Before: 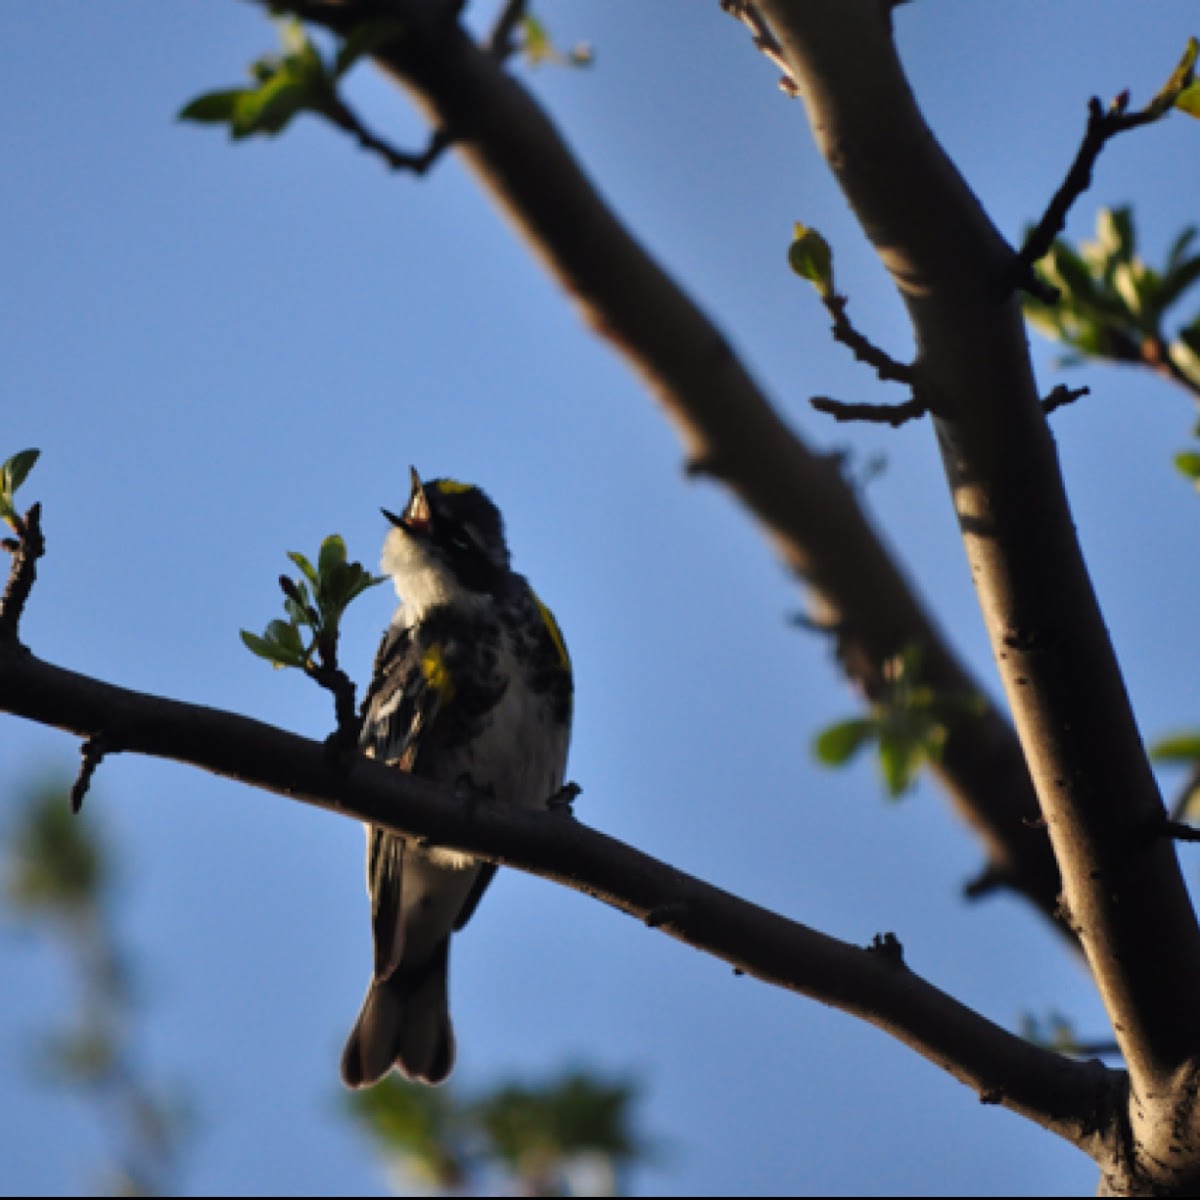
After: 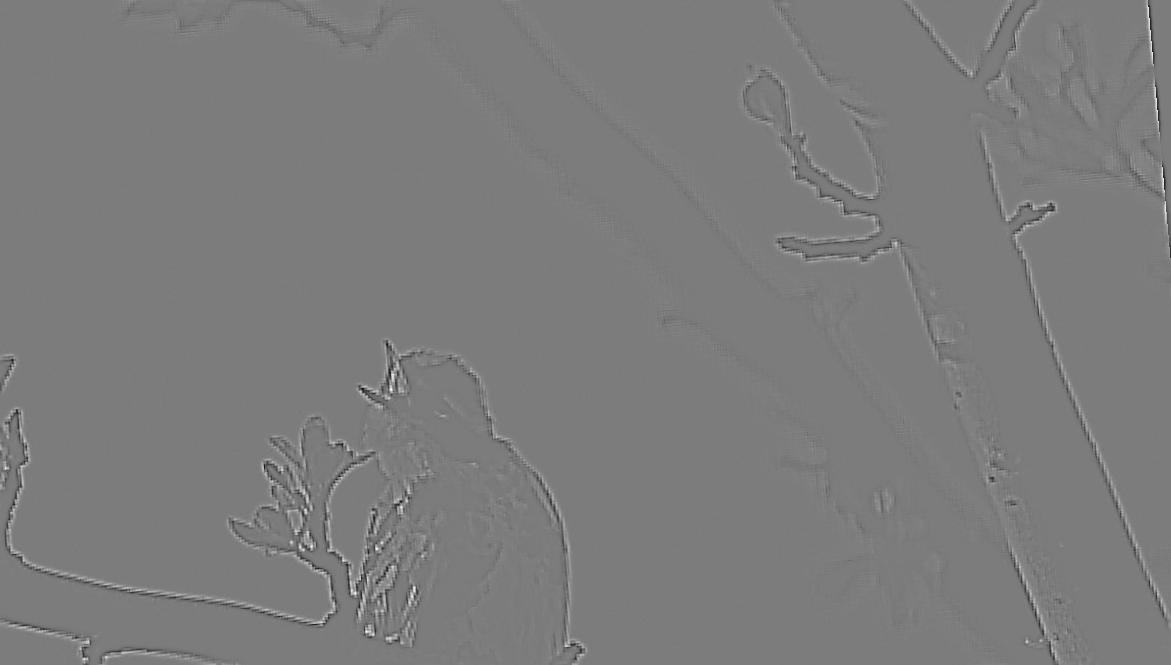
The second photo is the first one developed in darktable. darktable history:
exposure: exposure 0.3 EV, compensate highlight preservation false
highpass: sharpness 9.84%, contrast boost 9.94%
local contrast: highlights 79%, shadows 56%, detail 175%, midtone range 0.428
sharpen: amount 2
crop and rotate: top 4.848%, bottom 29.503%
haze removal: compatibility mode true, adaptive false
tone curve: curves: ch0 [(0, 0) (0.003, 0.001) (0.011, 0.005) (0.025, 0.01) (0.044, 0.019) (0.069, 0.029) (0.1, 0.042) (0.136, 0.078) (0.177, 0.129) (0.224, 0.182) (0.277, 0.246) (0.335, 0.318) (0.399, 0.396) (0.468, 0.481) (0.543, 0.573) (0.623, 0.672) (0.709, 0.777) (0.801, 0.881) (0.898, 0.975) (1, 1)], preserve colors none
rotate and perspective: rotation -5°, crop left 0.05, crop right 0.952, crop top 0.11, crop bottom 0.89
